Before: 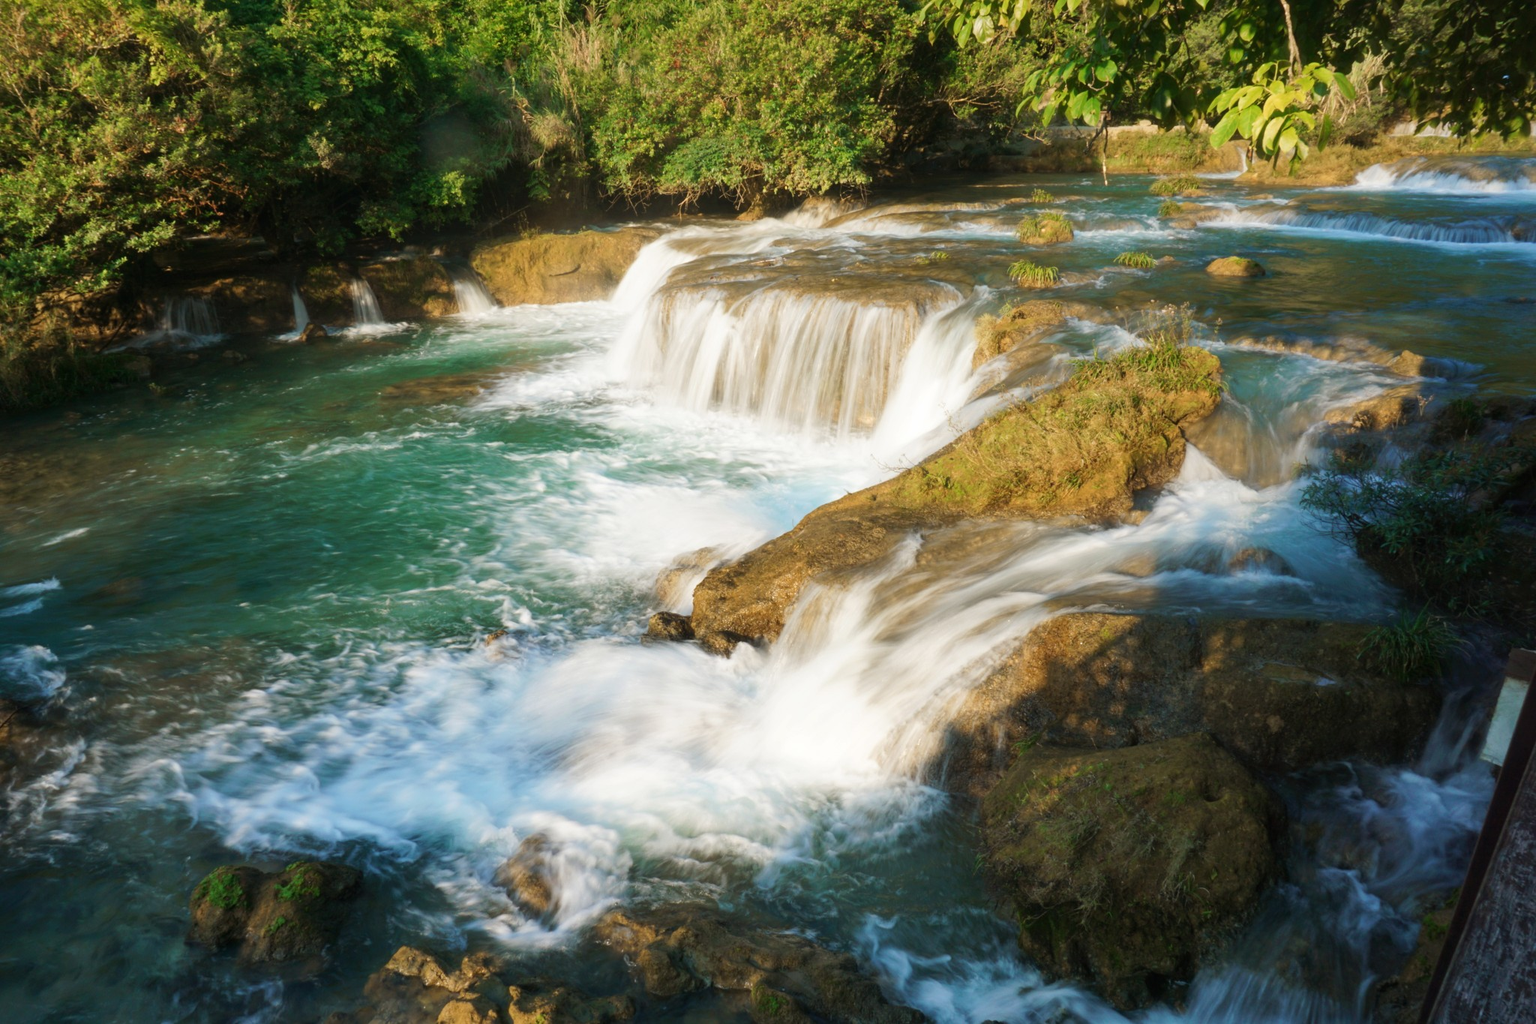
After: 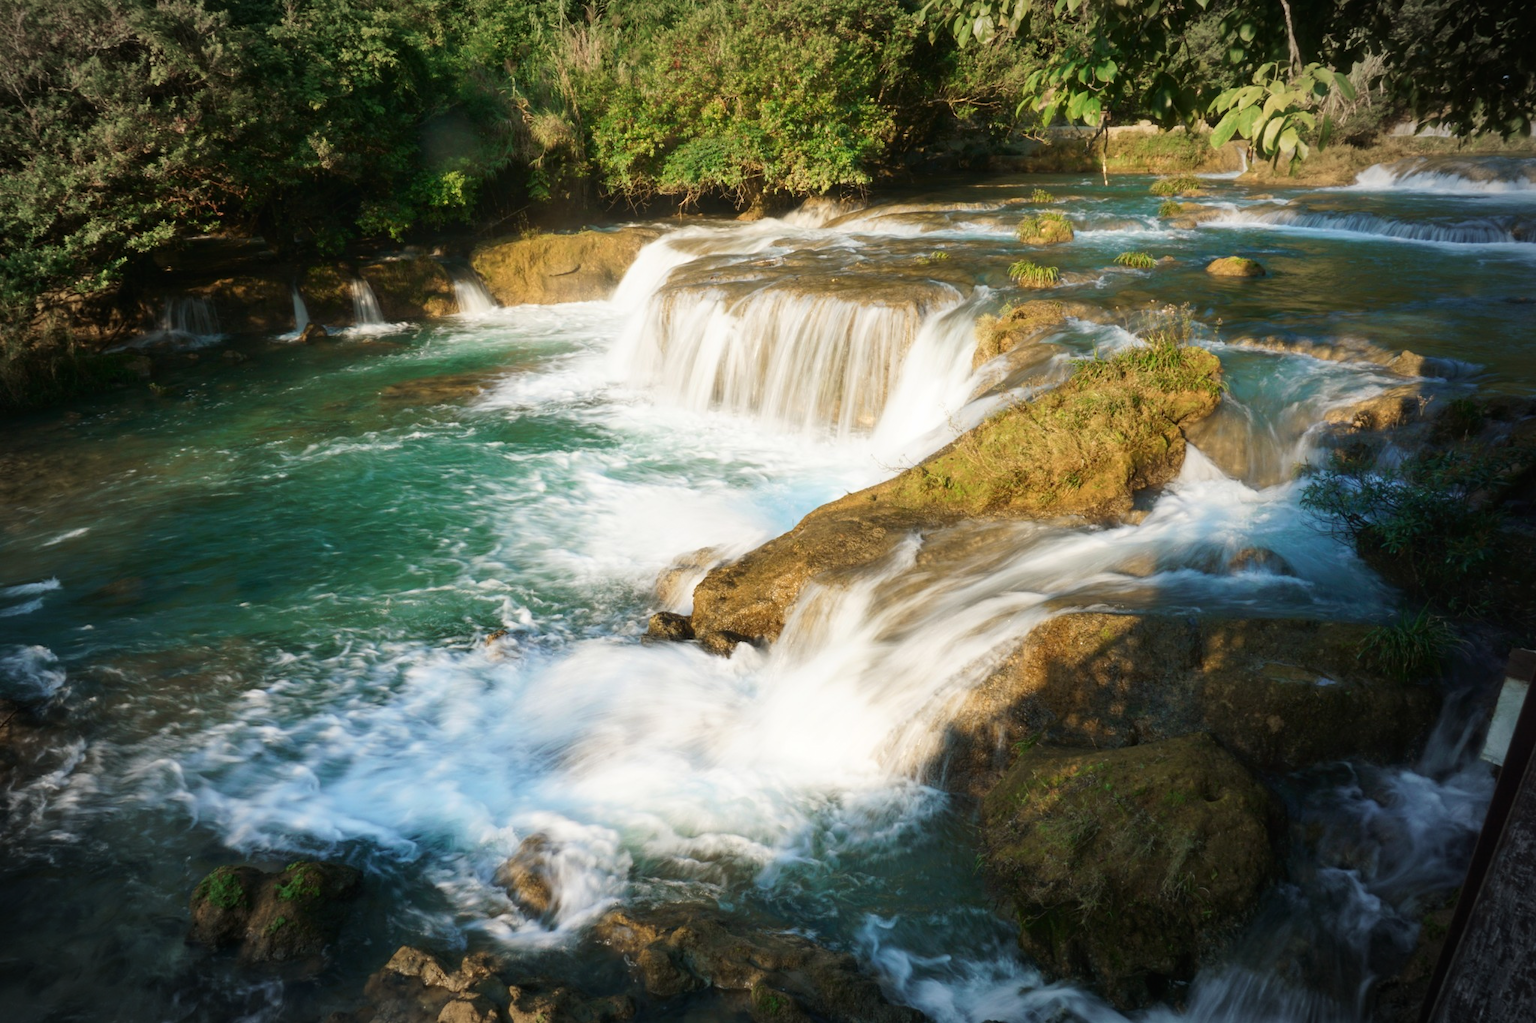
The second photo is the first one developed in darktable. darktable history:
tone curve: curves: ch0 [(0, 0) (0.003, 0.01) (0.011, 0.015) (0.025, 0.023) (0.044, 0.037) (0.069, 0.055) (0.1, 0.08) (0.136, 0.114) (0.177, 0.155) (0.224, 0.201) (0.277, 0.254) (0.335, 0.319) (0.399, 0.387) (0.468, 0.459) (0.543, 0.544) (0.623, 0.634) (0.709, 0.731) (0.801, 0.827) (0.898, 0.921) (1, 1)], color space Lab, independent channels, preserve colors none
vignetting: automatic ratio true
